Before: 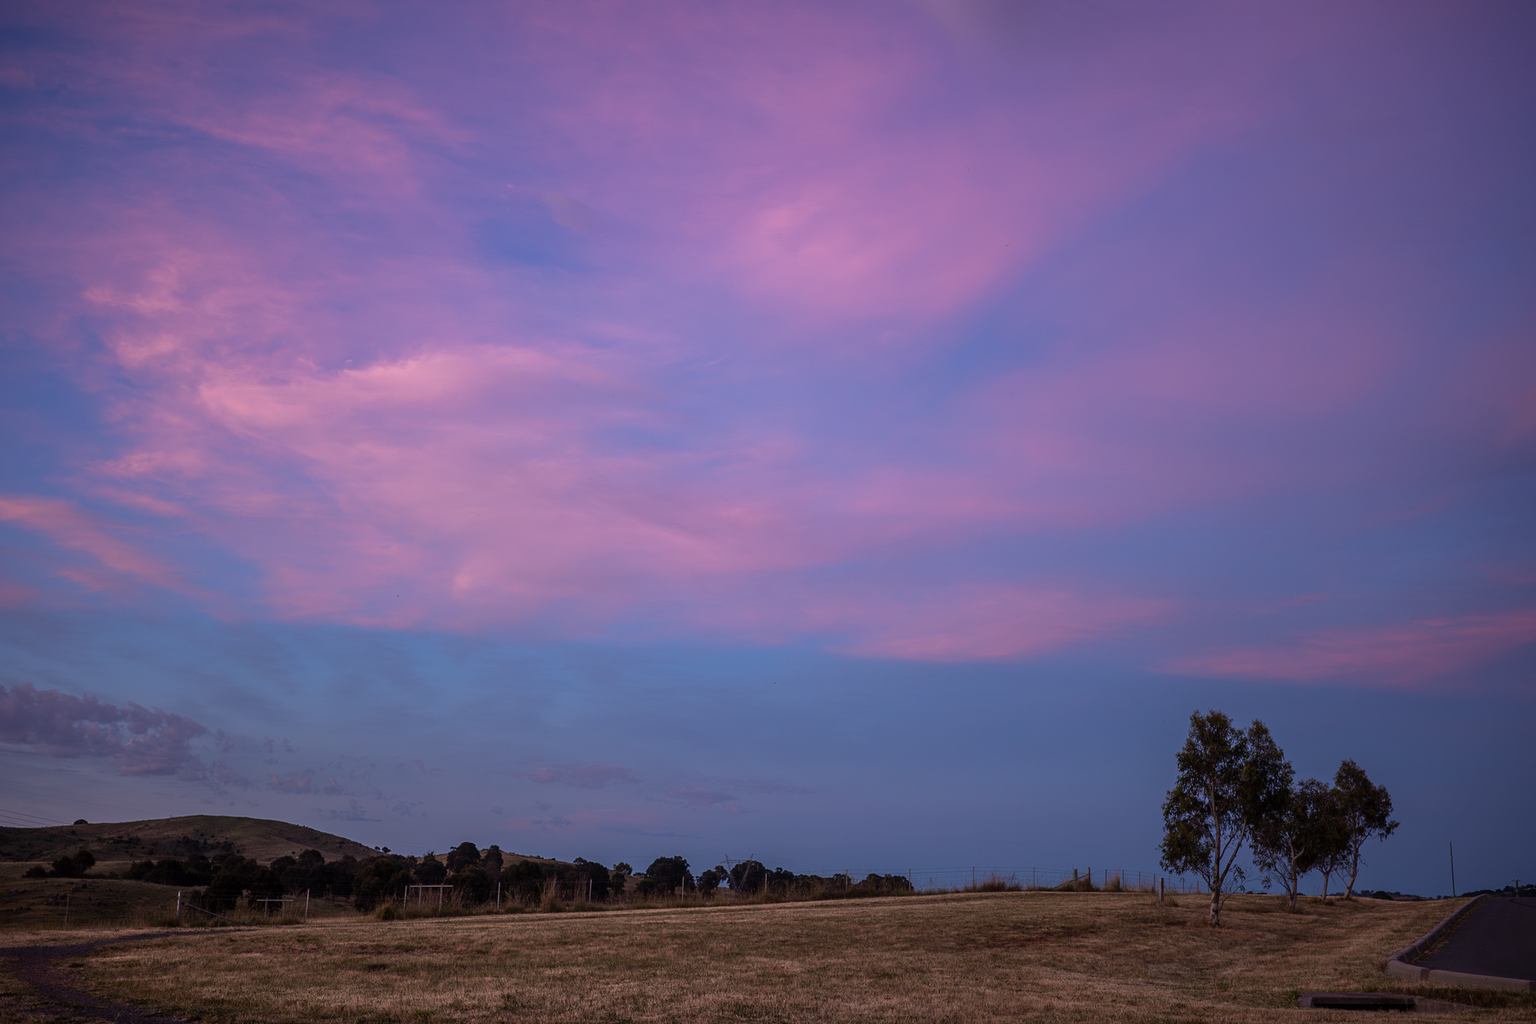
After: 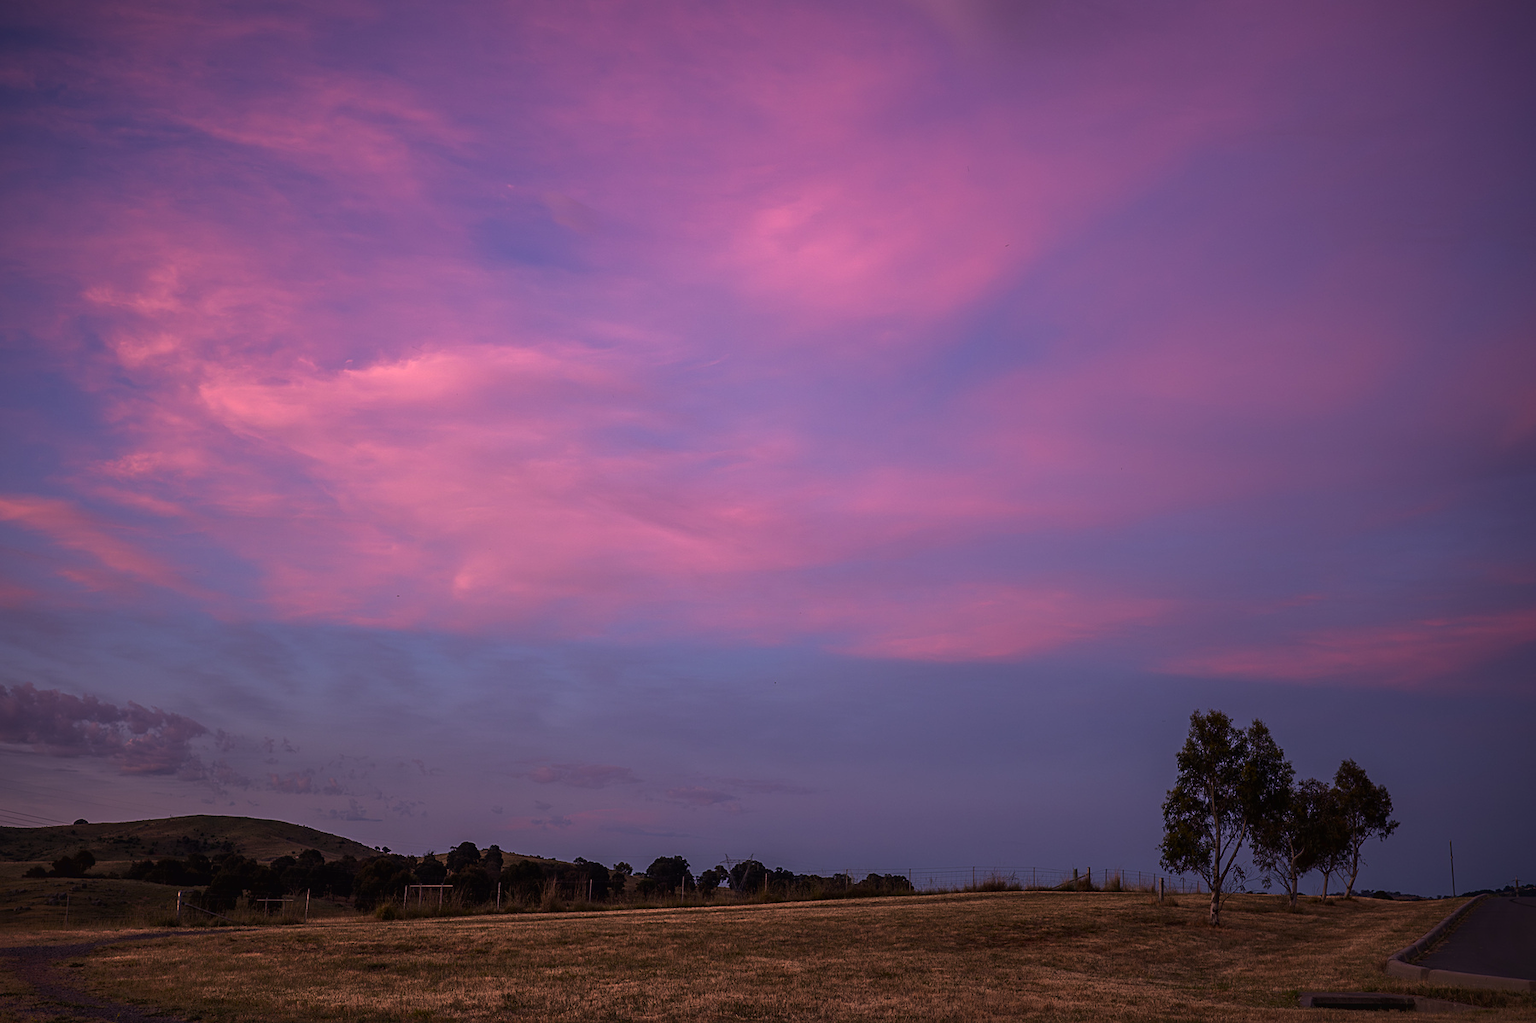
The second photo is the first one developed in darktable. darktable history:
shadows and highlights: shadows 61.77, white point adjustment 0.396, highlights -33.82, compress 83.87%
sharpen: amount 0.21
contrast brightness saturation: contrast 0.035, saturation 0.153
color correction: highlights a* 17.47, highlights b* 18.33
tone curve: curves: ch0 [(0.016, 0.011) (0.204, 0.146) (0.515, 0.476) (0.78, 0.795) (1, 0.981)], color space Lab, linked channels, preserve colors none
